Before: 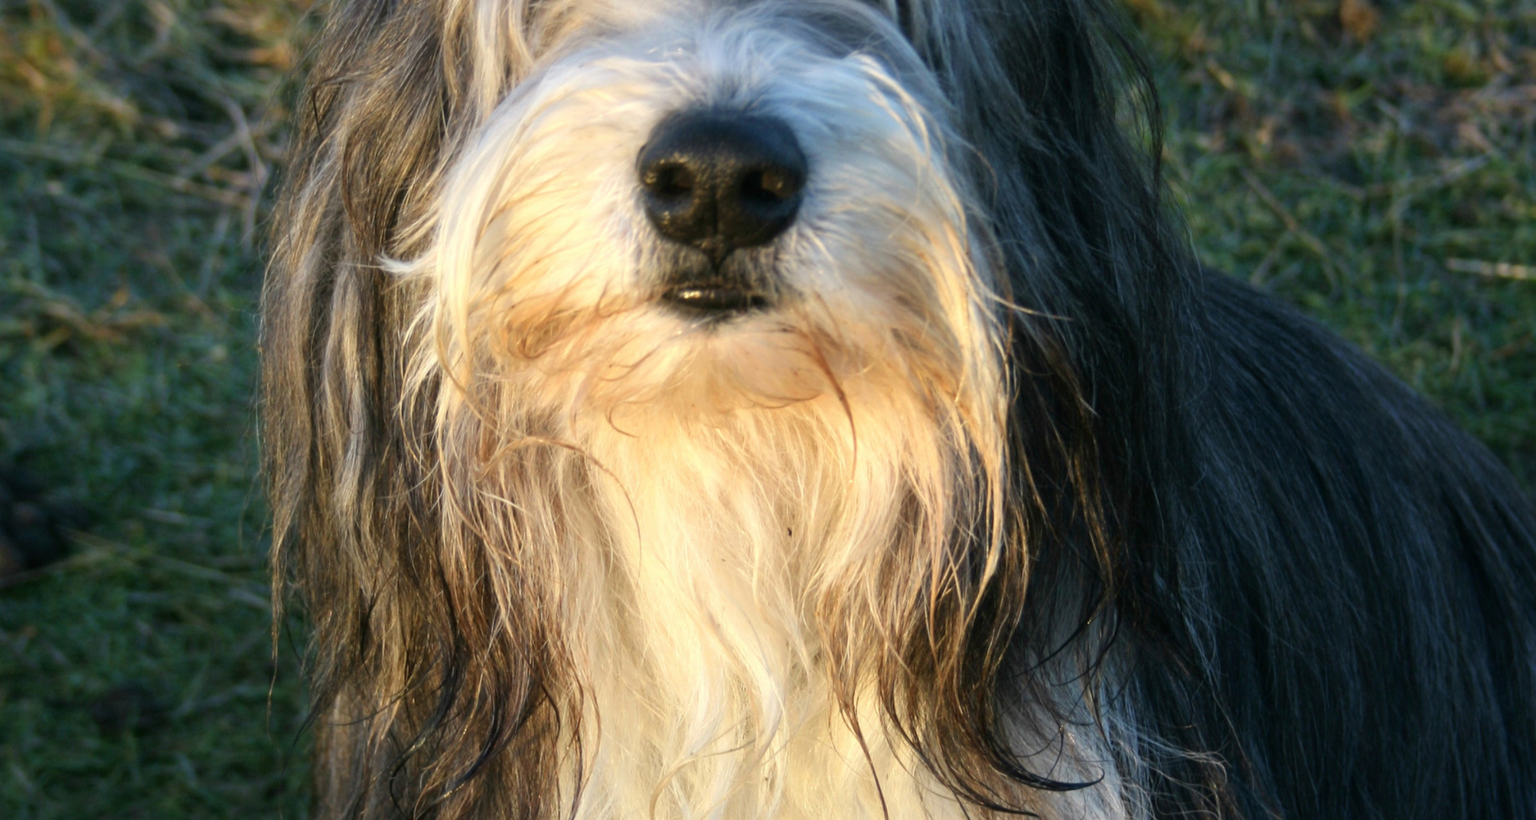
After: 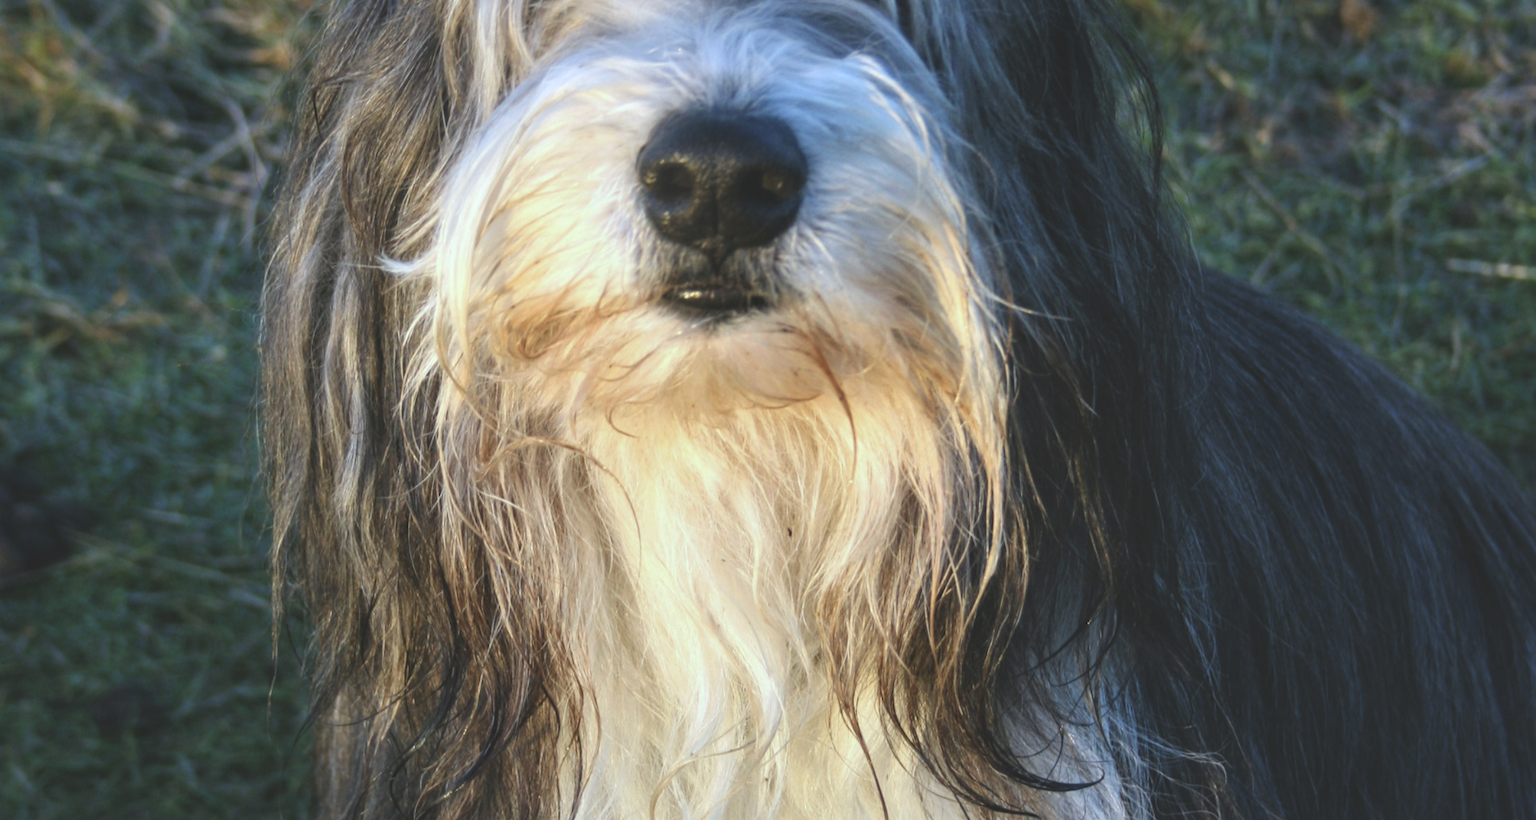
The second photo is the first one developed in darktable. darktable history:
exposure: black level correction -0.025, exposure -0.117 EV, compensate highlight preservation false
bloom: size 13.65%, threshold 98.39%, strength 4.82%
local contrast: on, module defaults
white balance: red 0.931, blue 1.11
